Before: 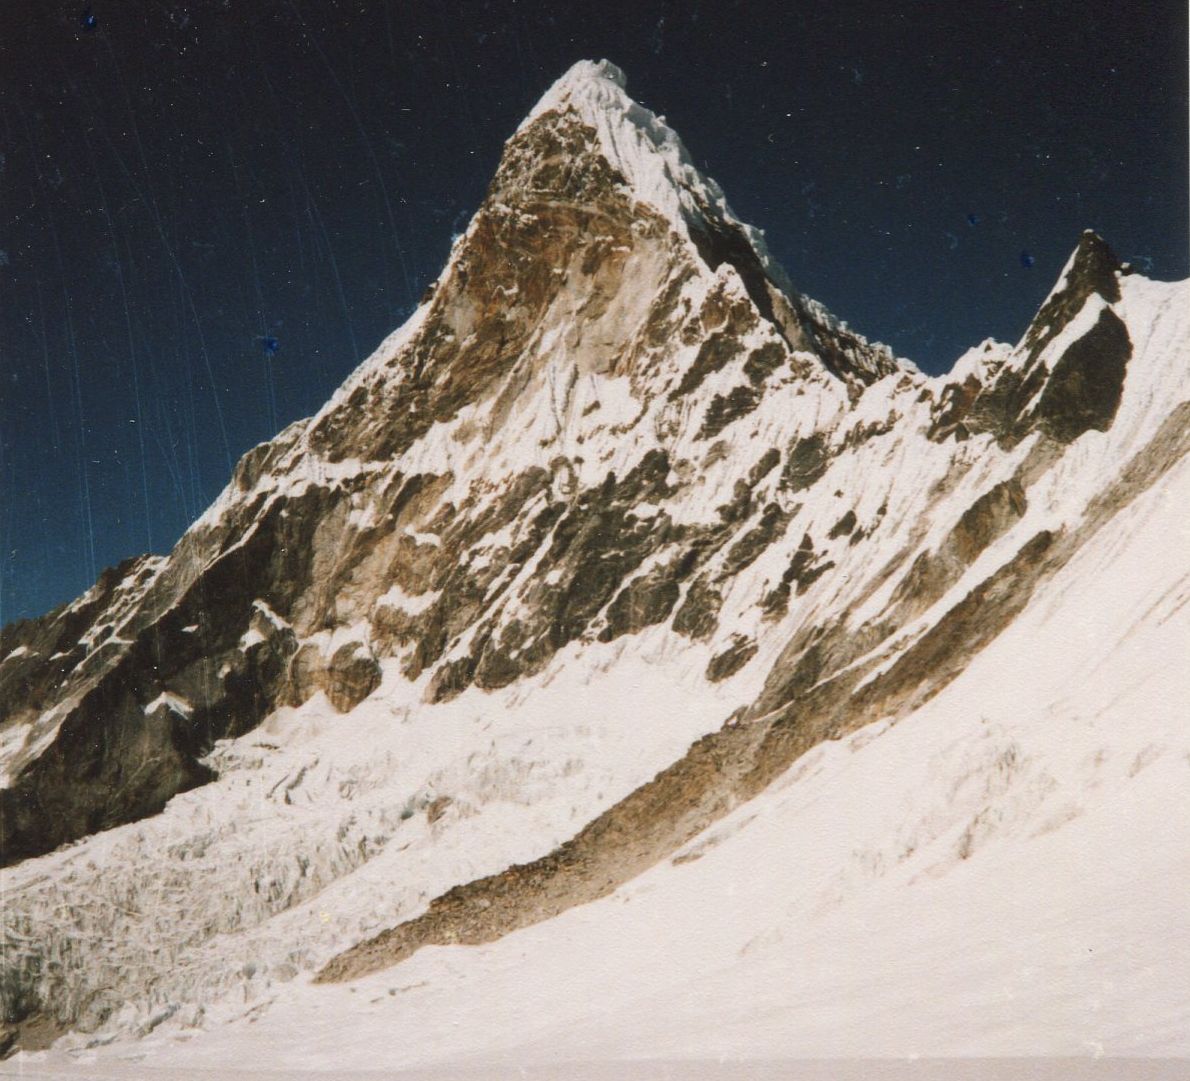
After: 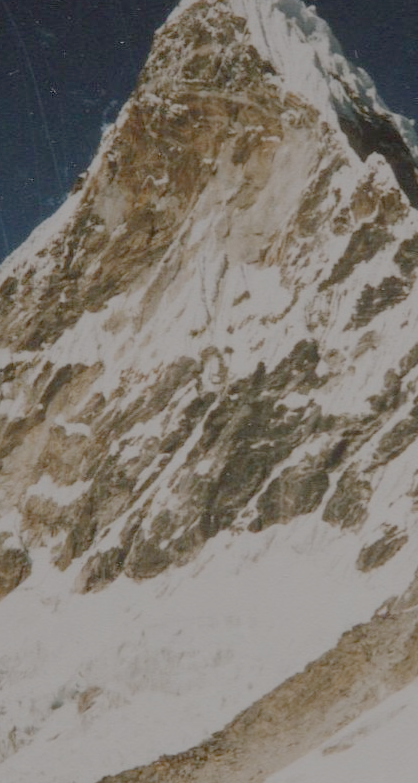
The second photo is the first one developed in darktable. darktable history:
crop and rotate: left 29.476%, top 10.214%, right 35.32%, bottom 17.333%
filmic rgb: white relative exposure 8 EV, threshold 3 EV, structure ↔ texture 100%, target black luminance 0%, hardness 2.44, latitude 76.53%, contrast 0.562, shadows ↔ highlights balance 0%, preserve chrominance no, color science v4 (2020), iterations of high-quality reconstruction 10, type of noise poissonian, enable highlight reconstruction true
